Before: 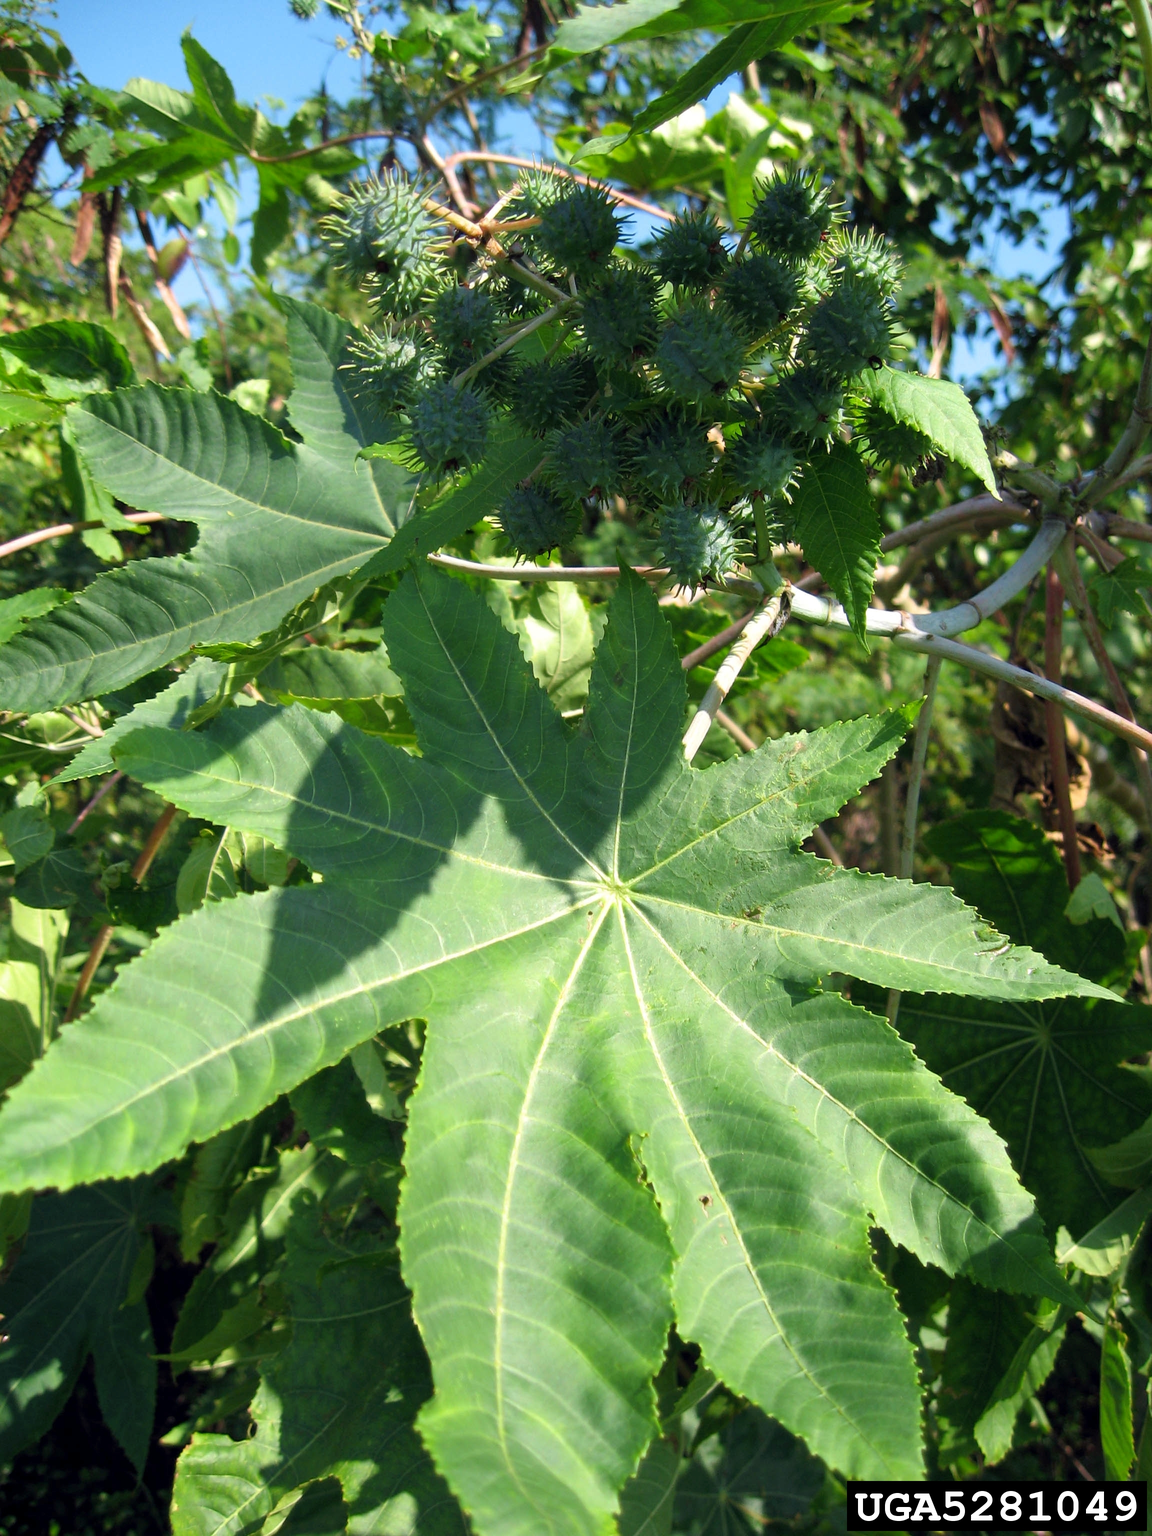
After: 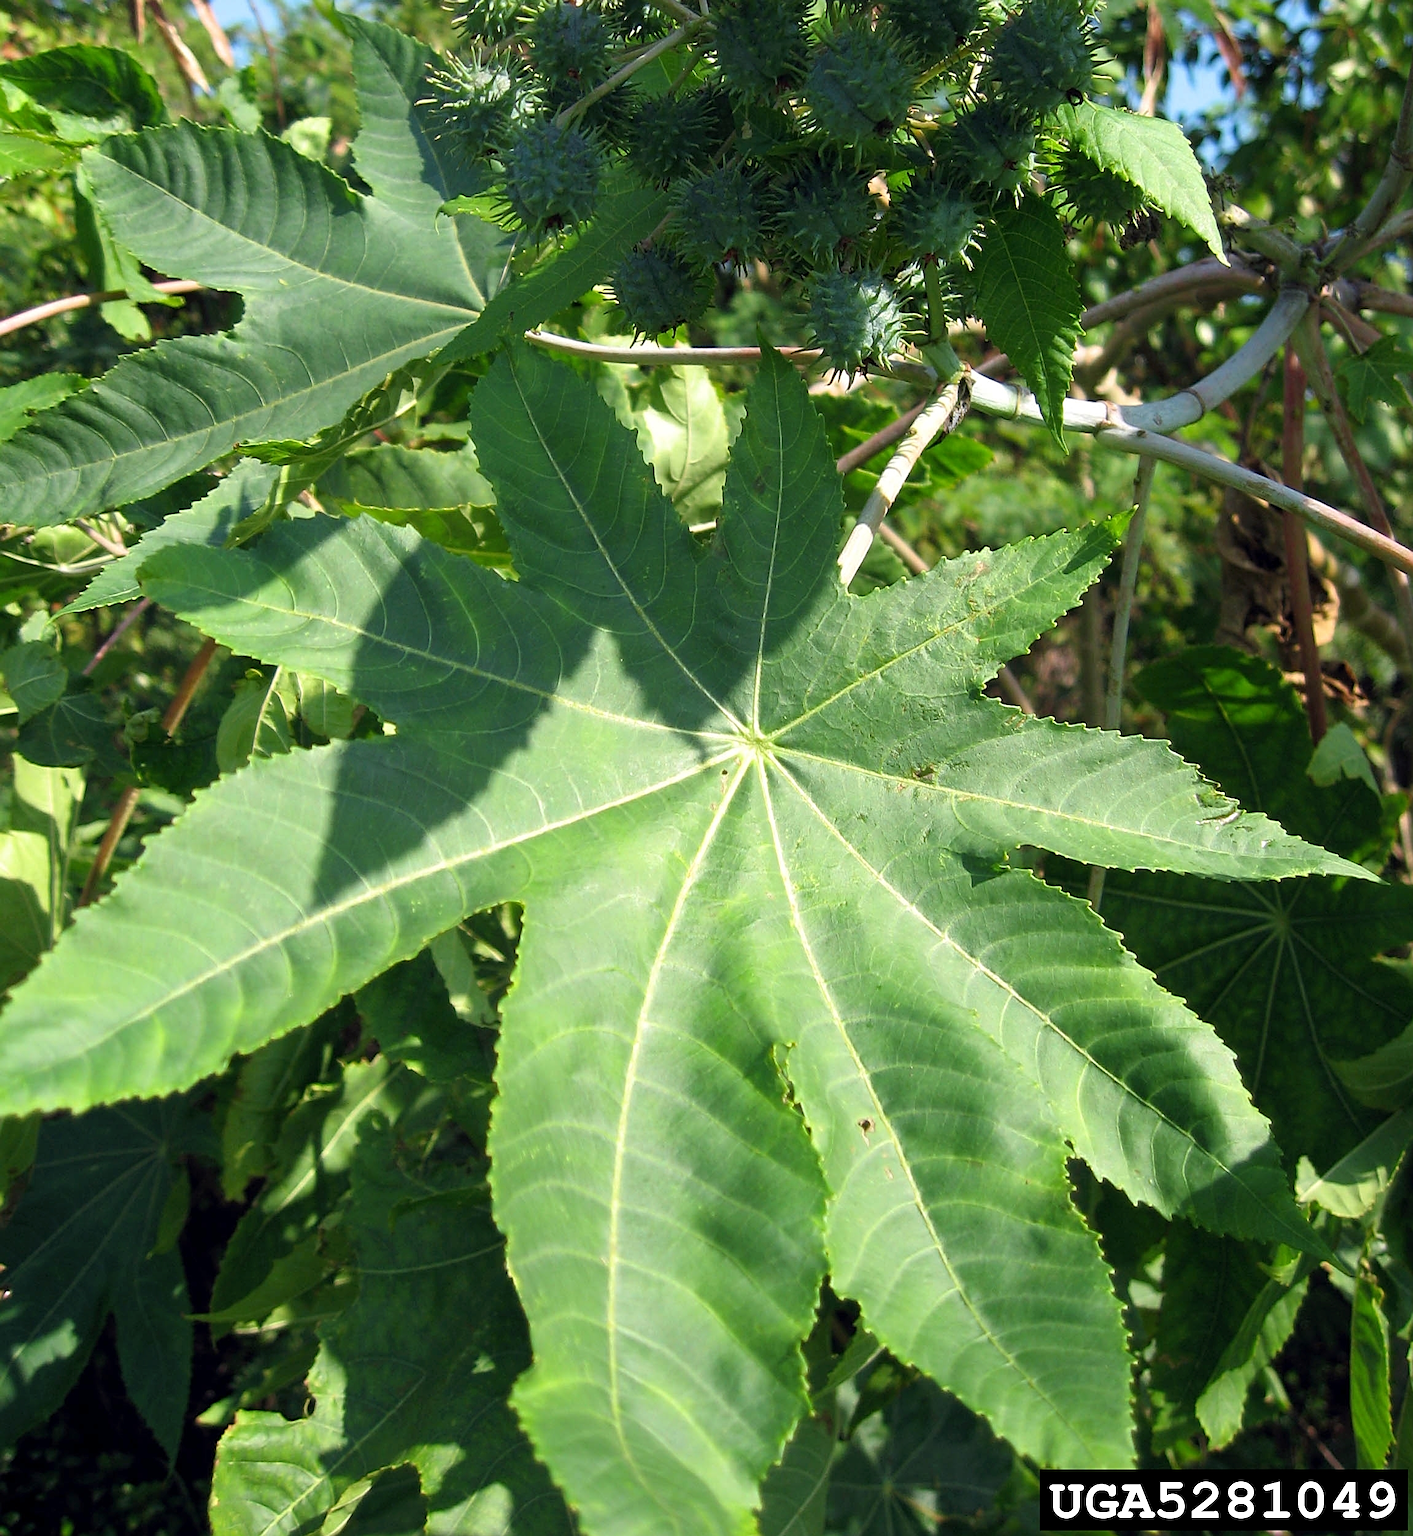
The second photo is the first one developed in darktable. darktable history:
crop and rotate: top 18.507%
sharpen: on, module defaults
